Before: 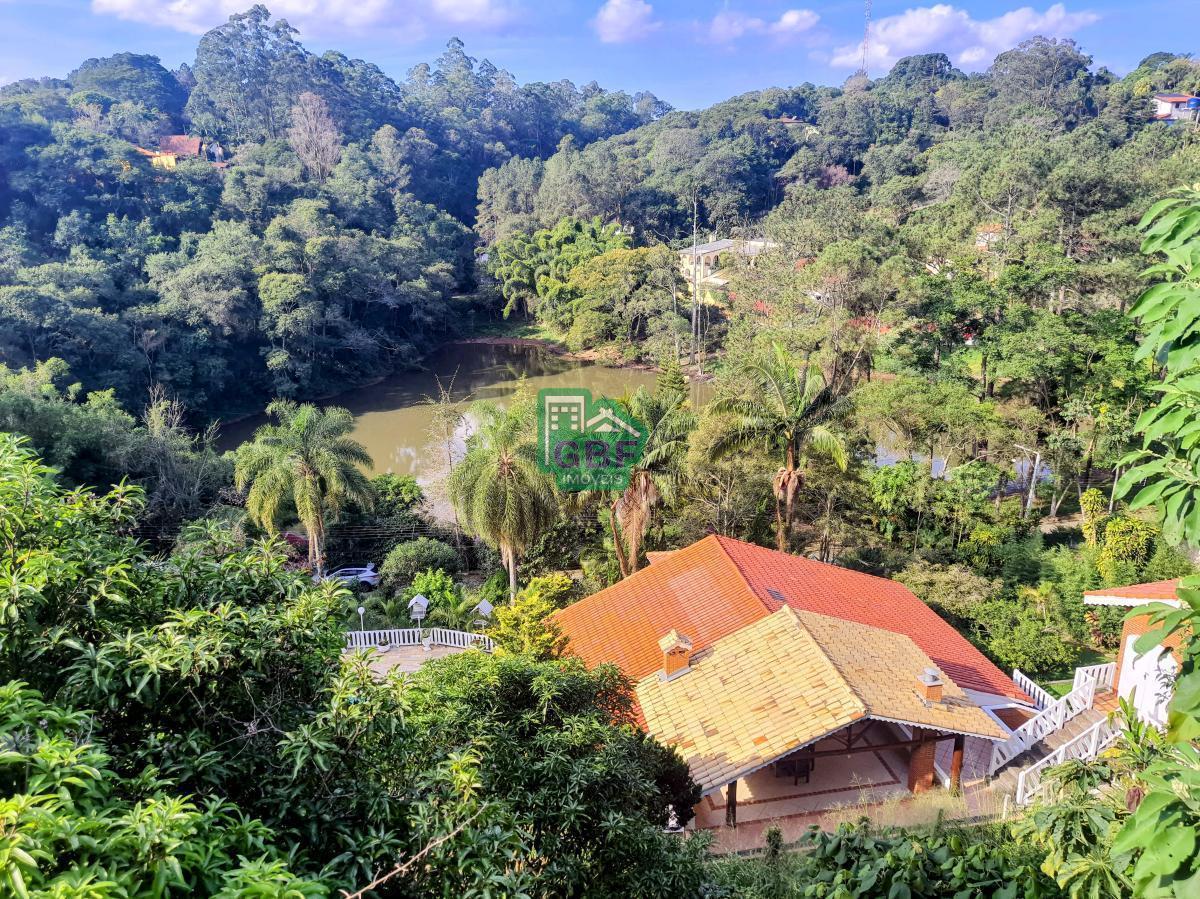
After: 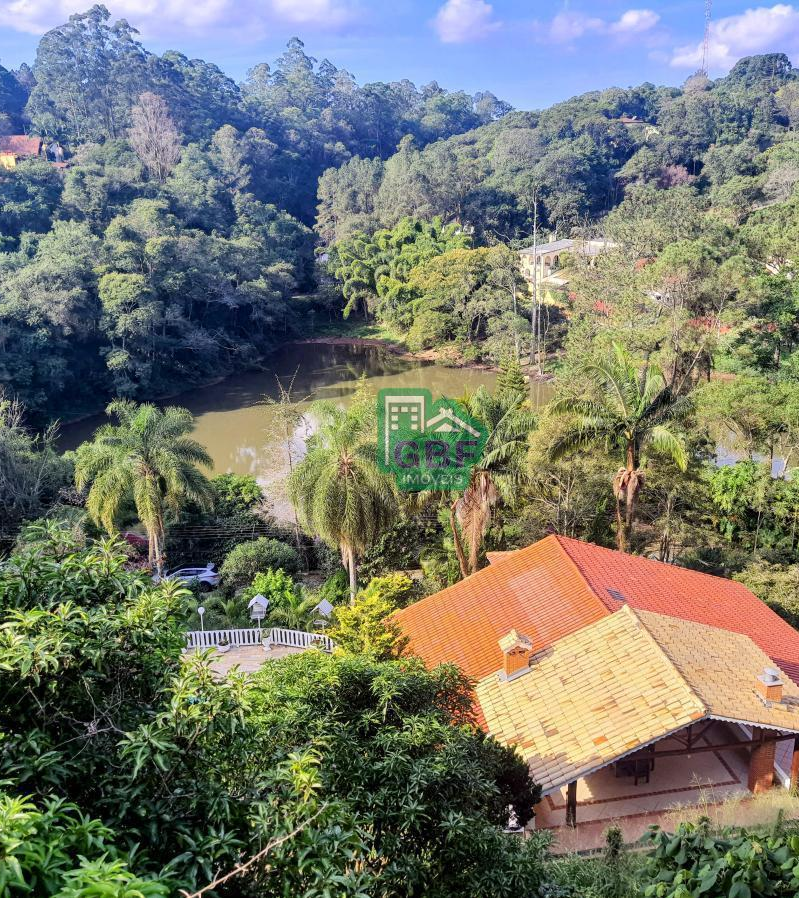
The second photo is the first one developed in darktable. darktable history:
crop and rotate: left 13.374%, right 19.967%
